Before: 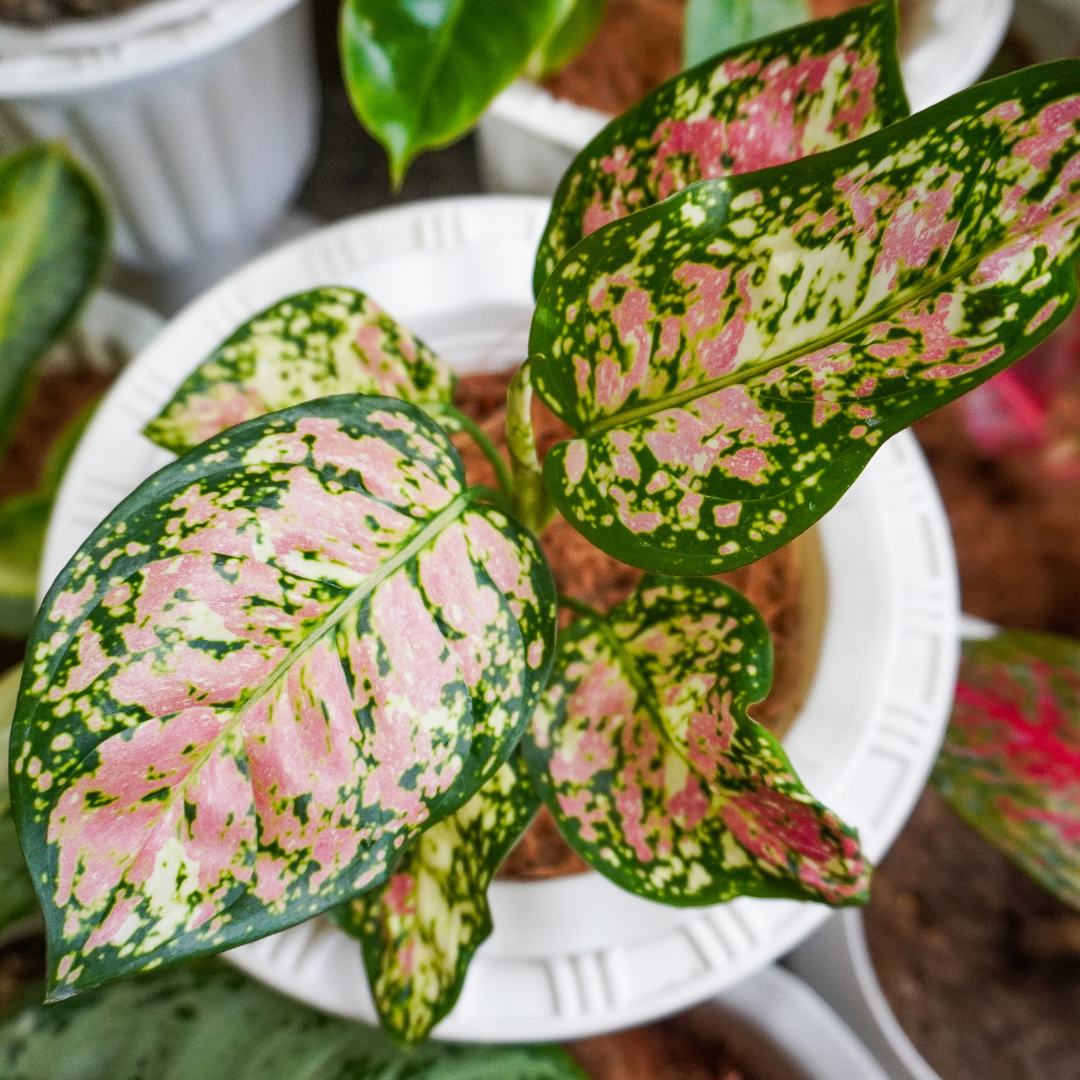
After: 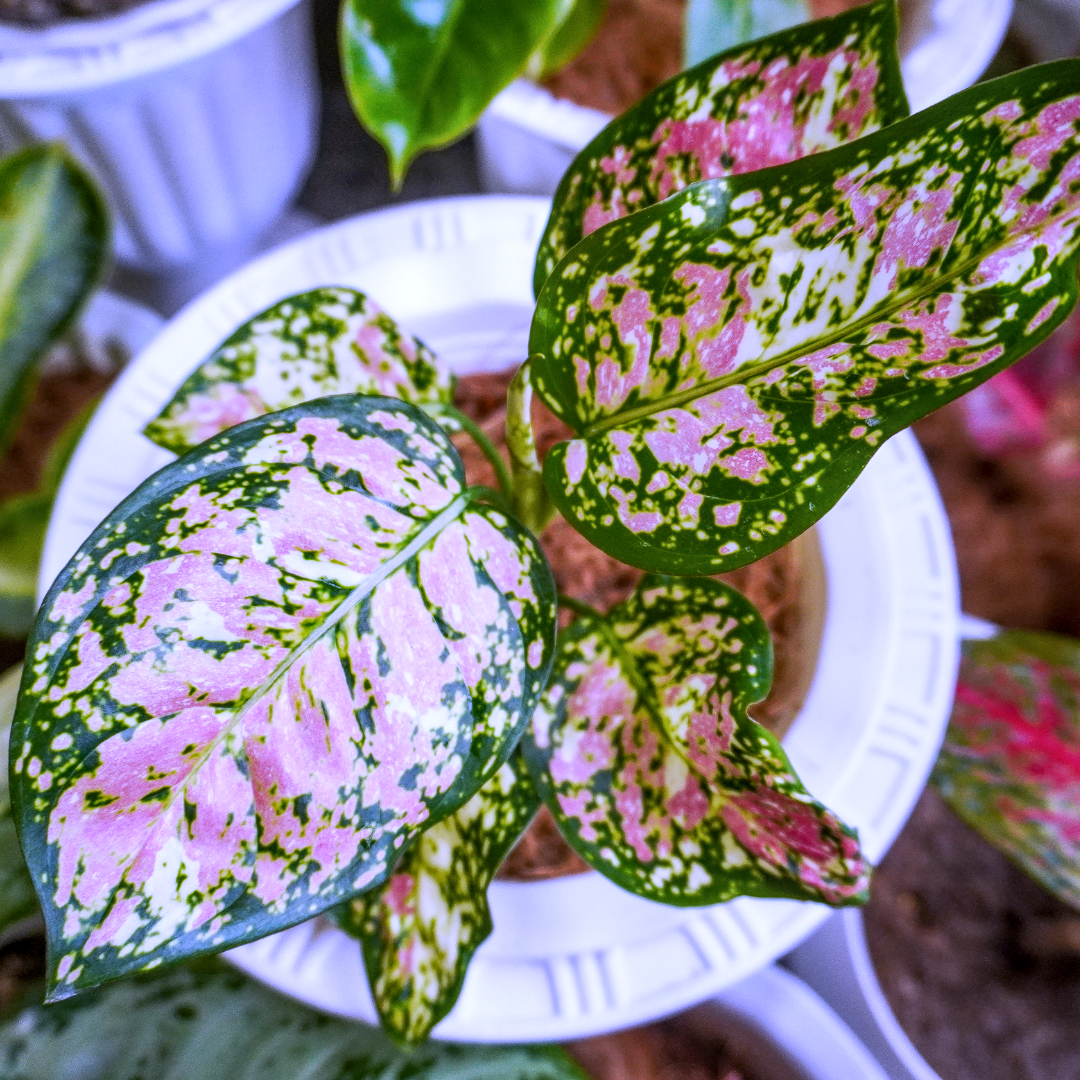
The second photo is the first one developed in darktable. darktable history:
white balance: red 0.98, blue 1.61
local contrast: on, module defaults
